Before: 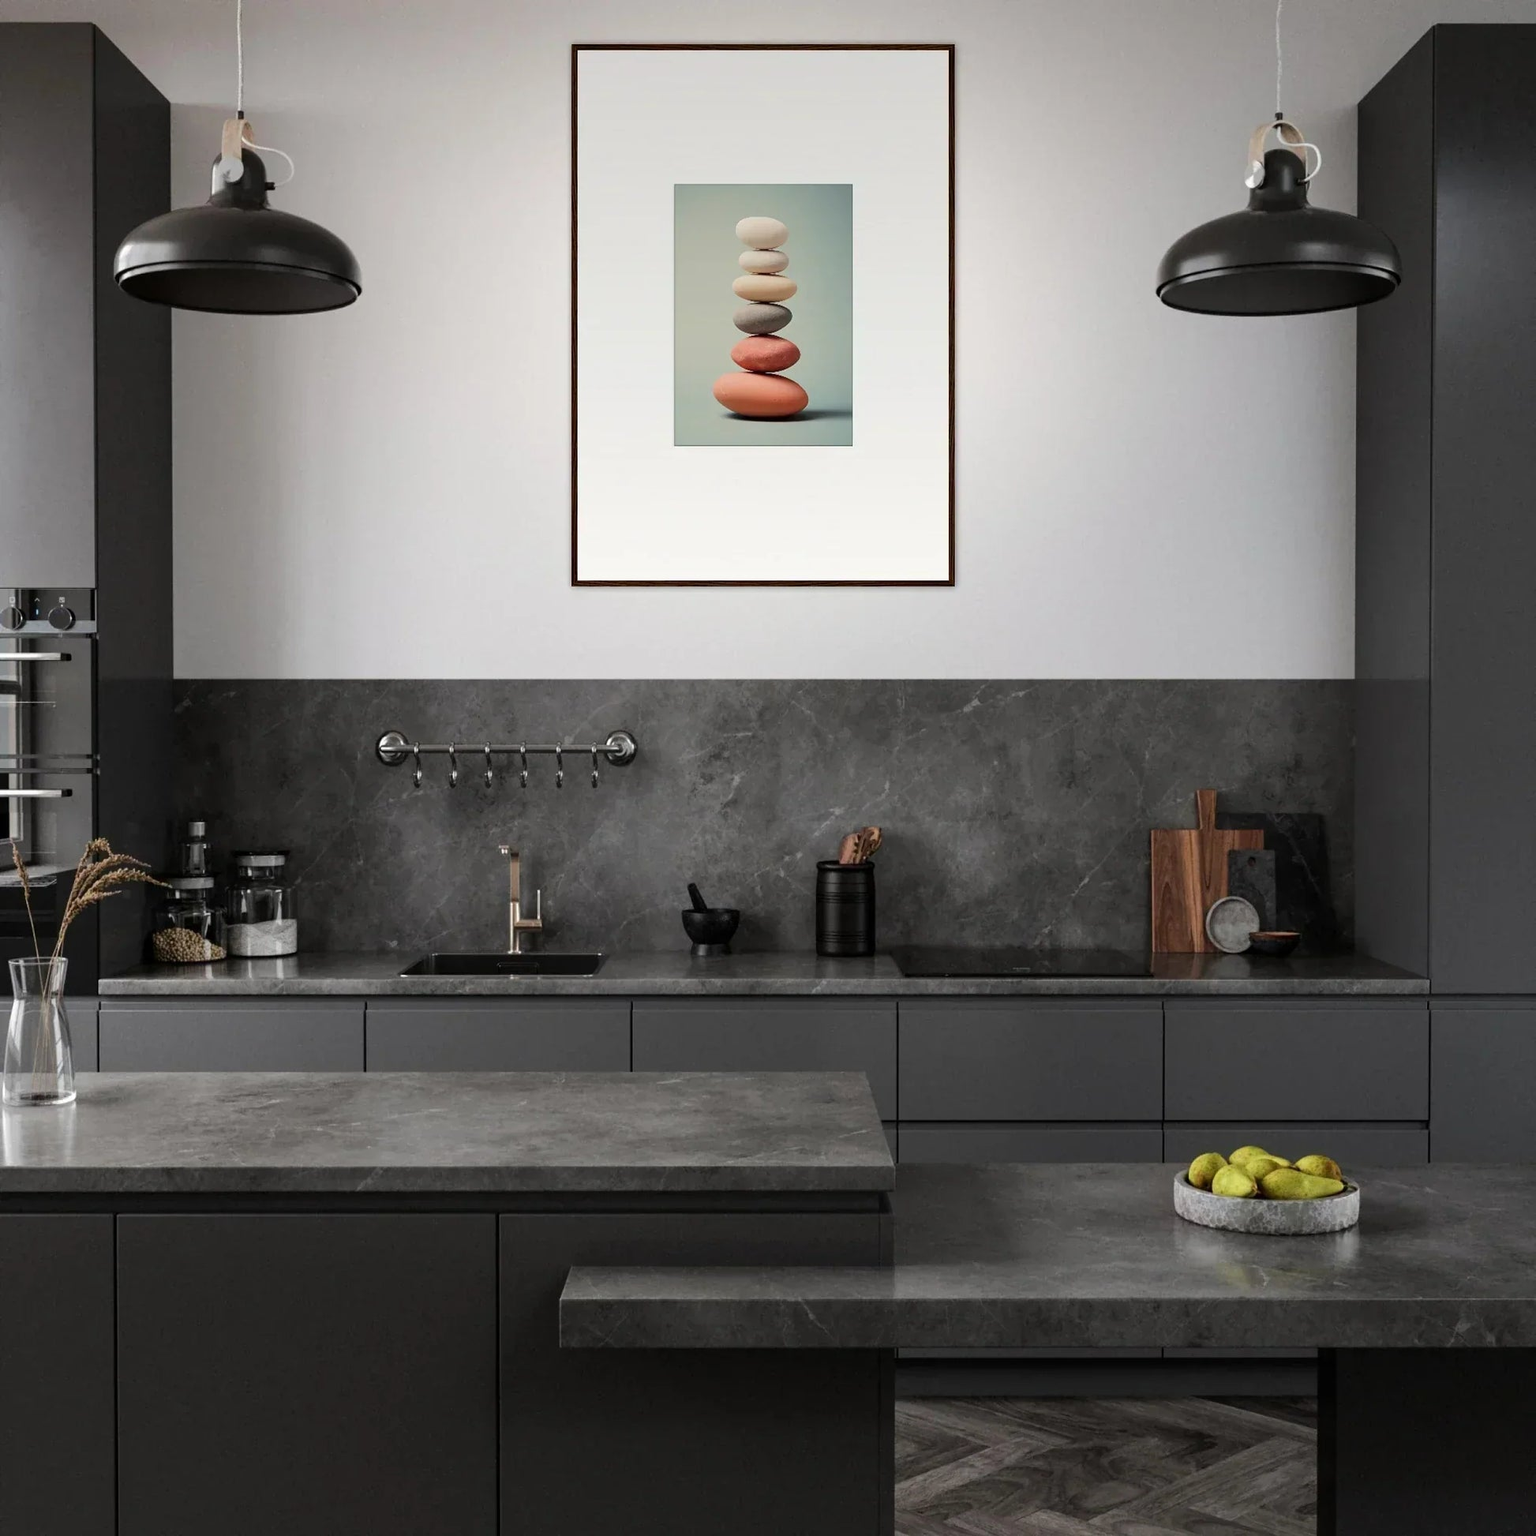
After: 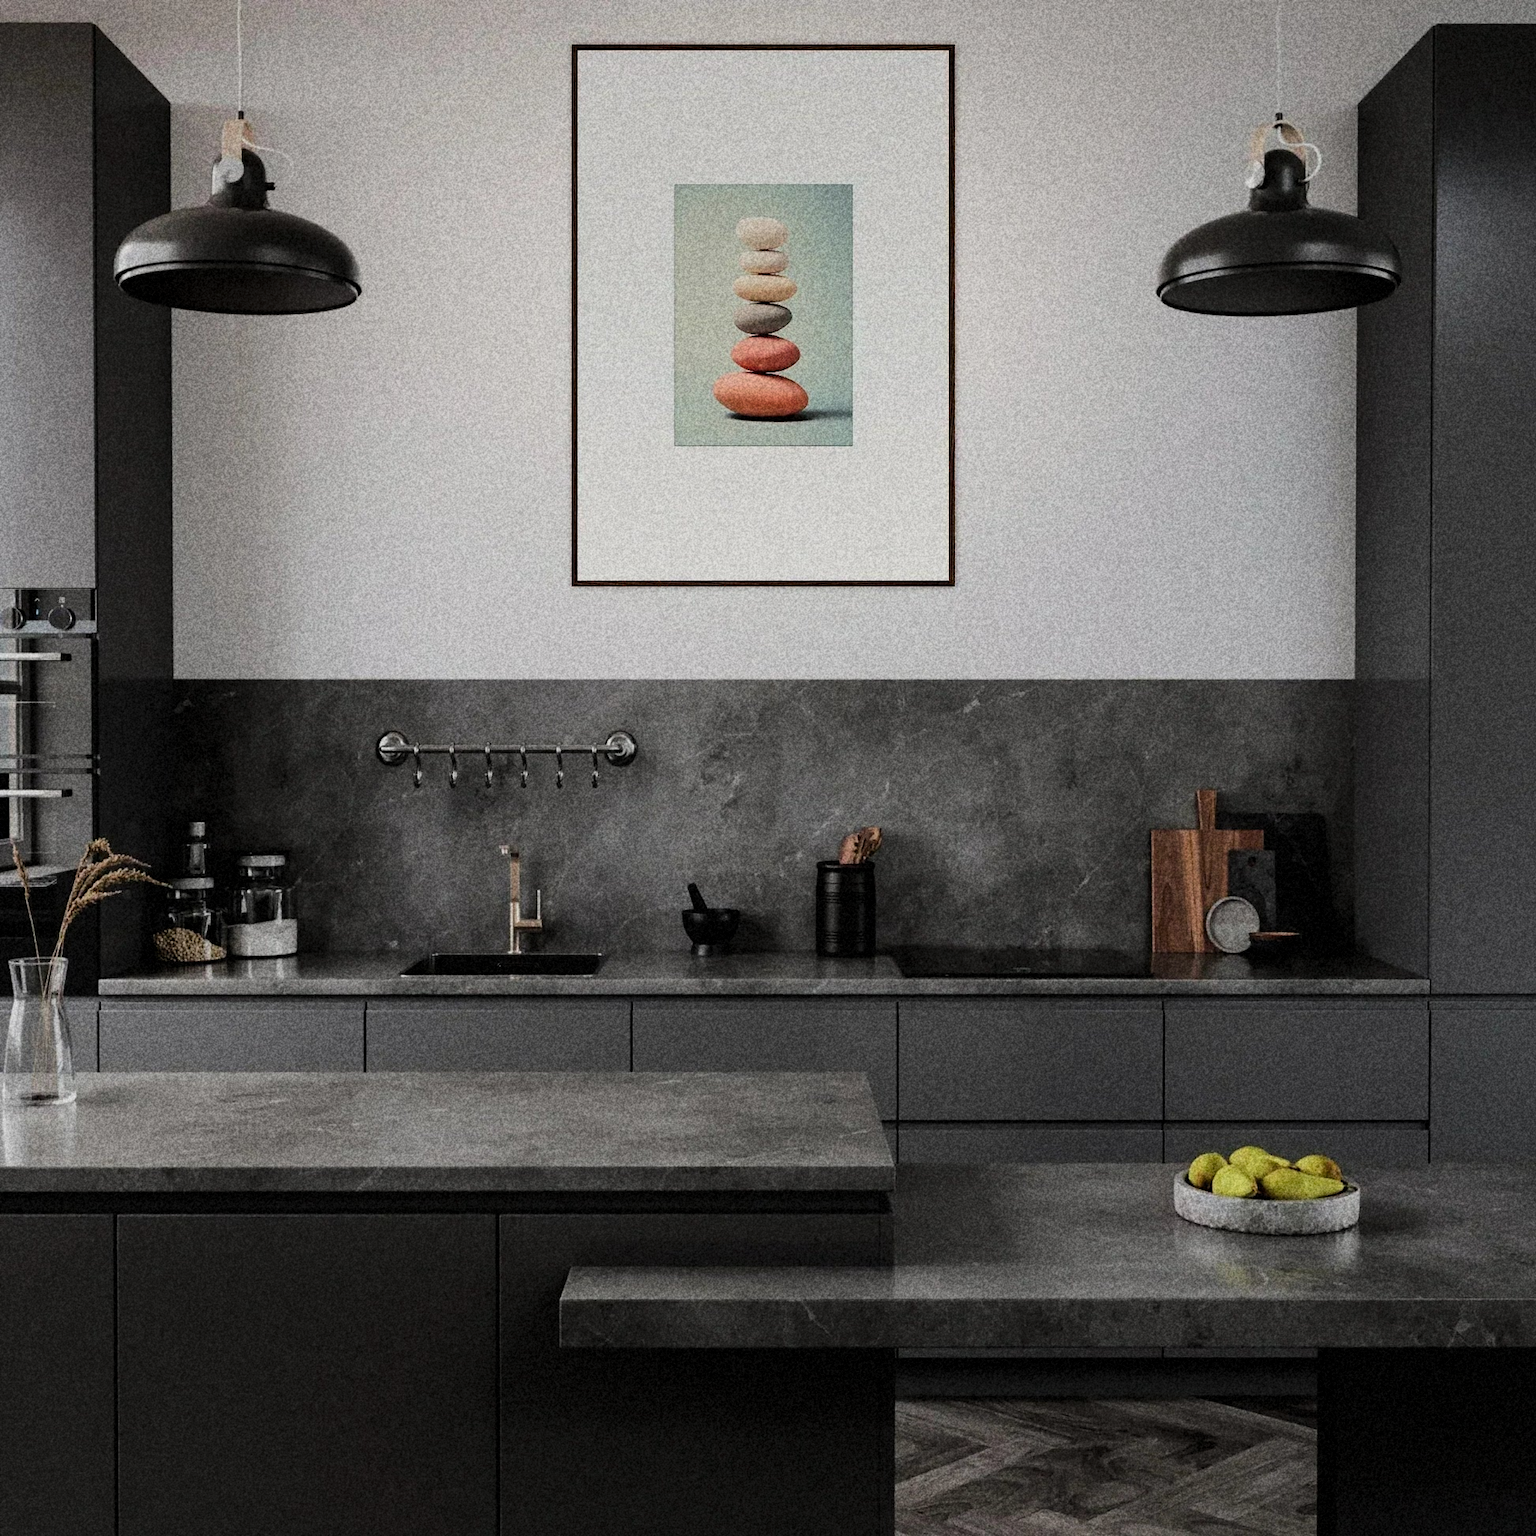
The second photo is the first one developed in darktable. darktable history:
grain: coarseness 14.49 ISO, strength 48.04%, mid-tones bias 35%
filmic rgb: black relative exposure -8.42 EV, white relative exposure 4.68 EV, hardness 3.82, color science v6 (2022)
